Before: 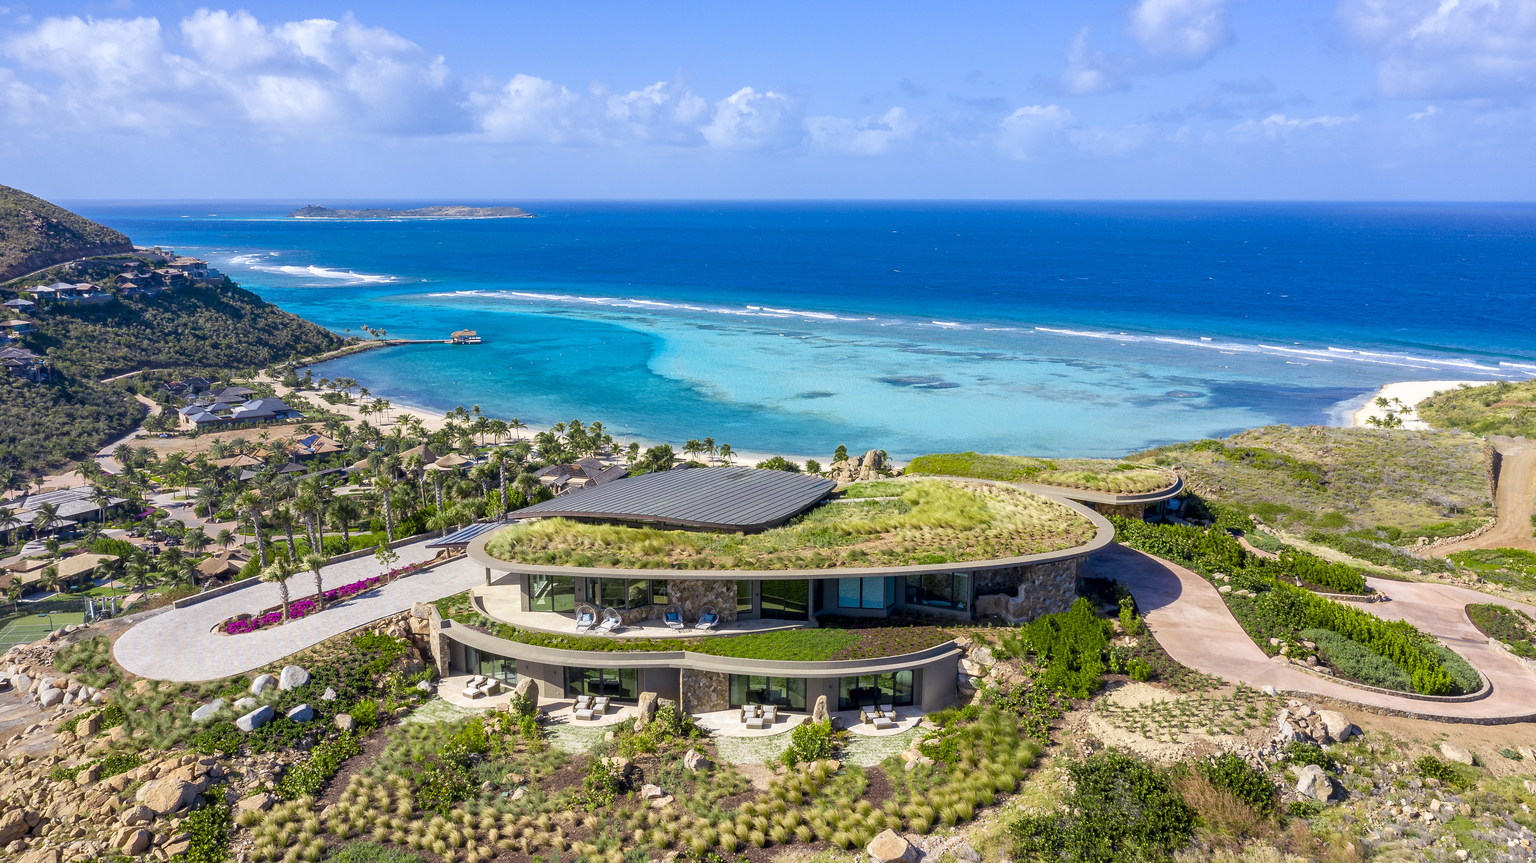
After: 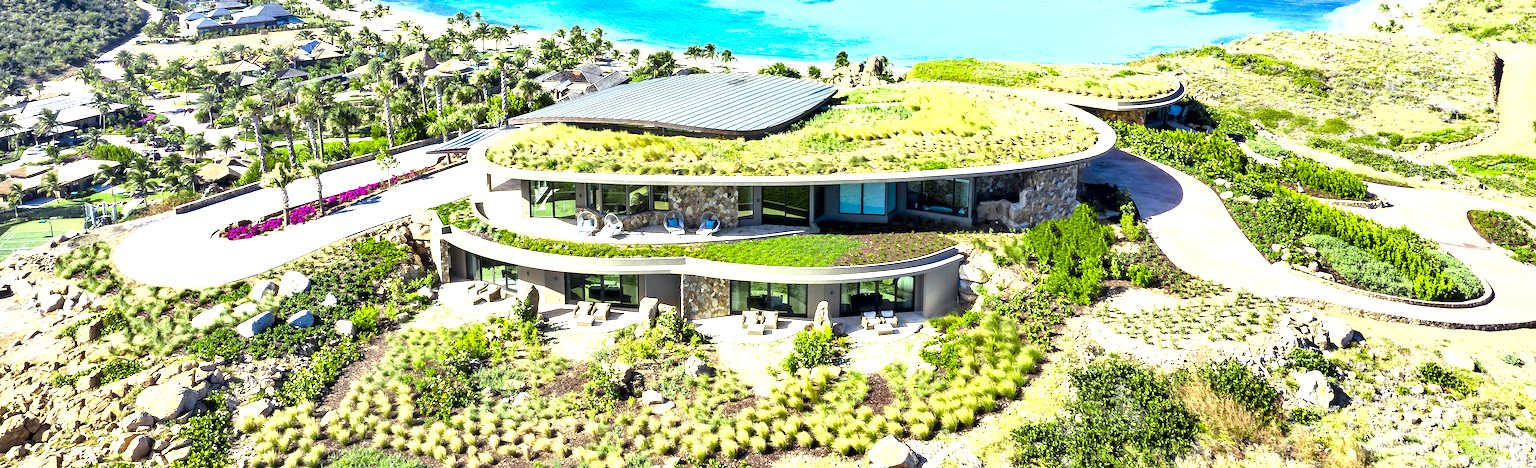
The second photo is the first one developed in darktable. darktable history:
exposure: black level correction 0, exposure 0.695 EV, compensate highlight preservation false
color correction: highlights a* -8.61, highlights b* 3.7
crop and rotate: top 45.75%, right 0.078%
shadows and highlights: shadows 47.46, highlights -40.62, soften with gaussian
tone equalizer: -8 EV -1.05 EV, -7 EV -1.01 EV, -6 EV -0.853 EV, -5 EV -0.58 EV, -3 EV 0.549 EV, -2 EV 0.894 EV, -1 EV 1 EV, +0 EV 1.06 EV, mask exposure compensation -0.495 EV
